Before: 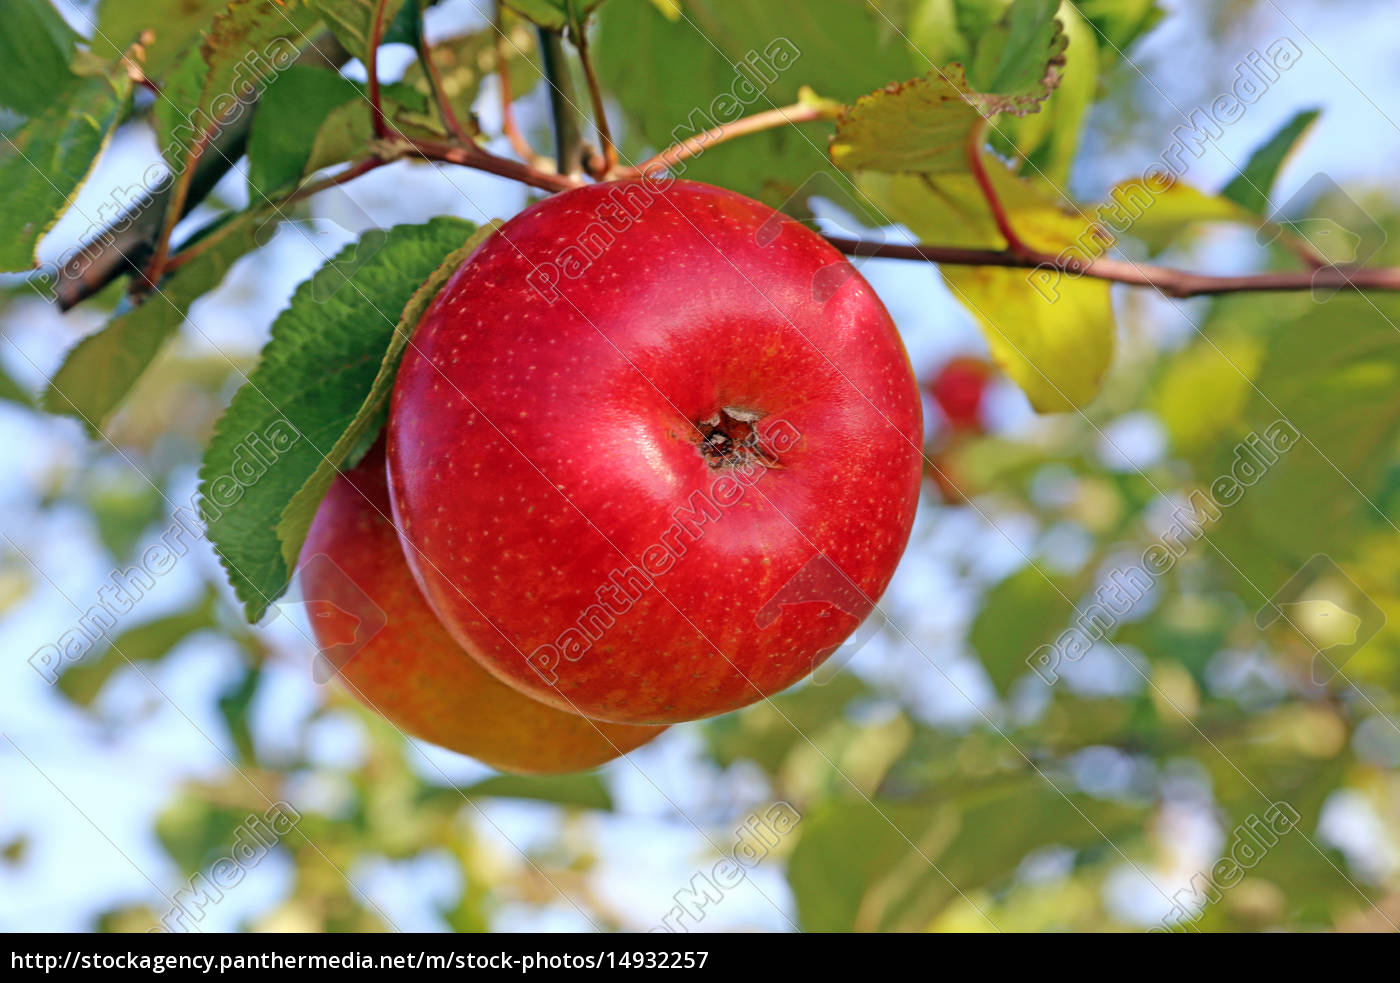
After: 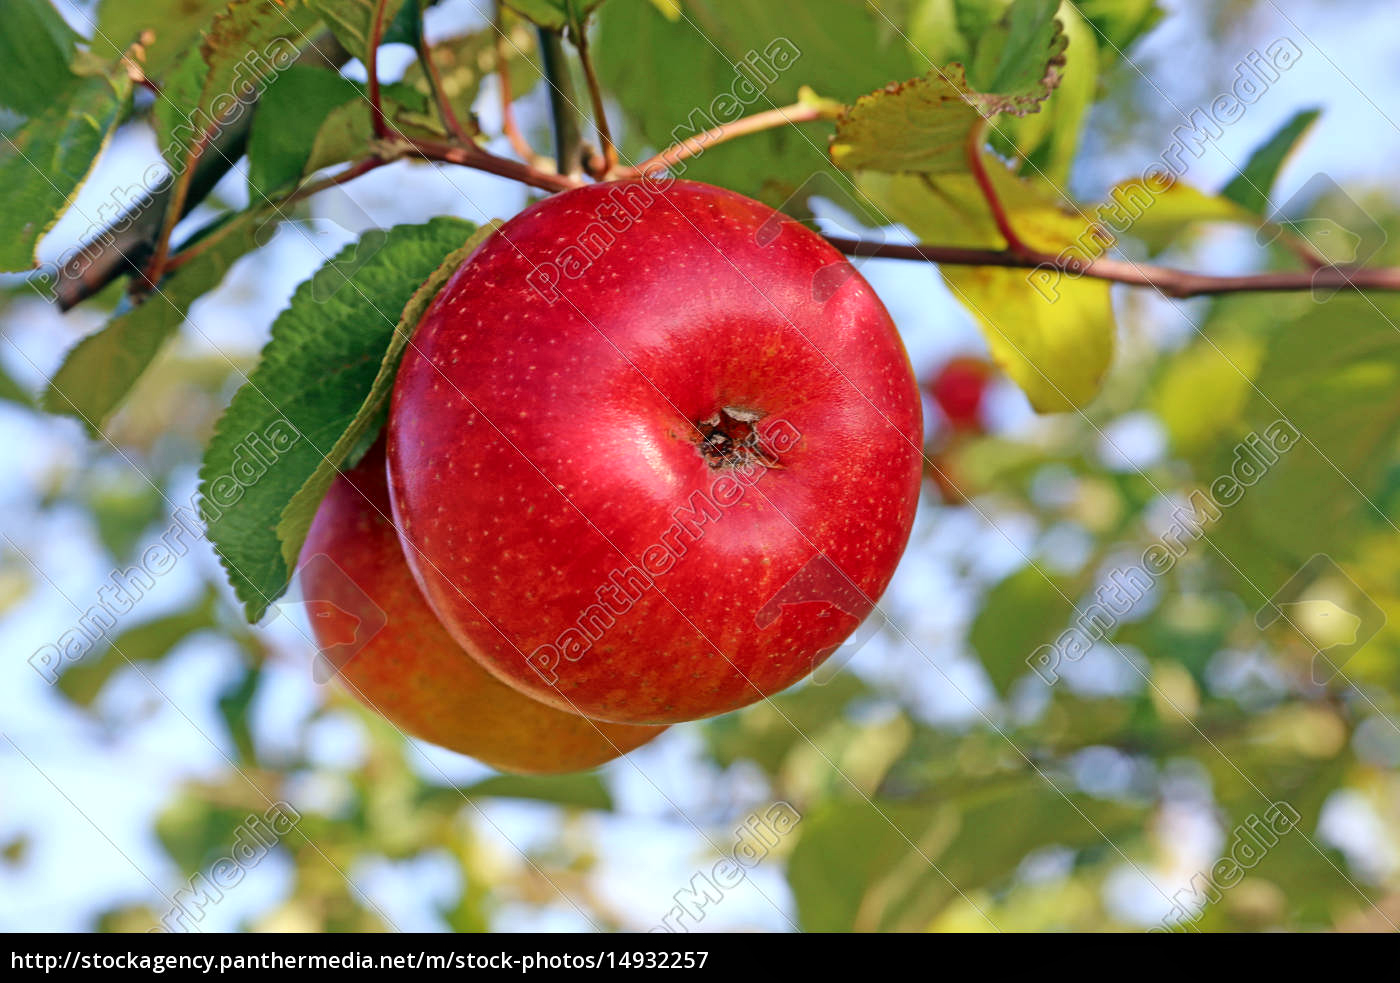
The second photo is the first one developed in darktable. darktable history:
contrast equalizer: y [[0.5, 0.488, 0.462, 0.461, 0.491, 0.5], [0.5 ×6], [0.5 ×6], [0 ×6], [0 ×6]]
local contrast: mode bilateral grid, contrast 20, coarseness 50, detail 140%, midtone range 0.2
